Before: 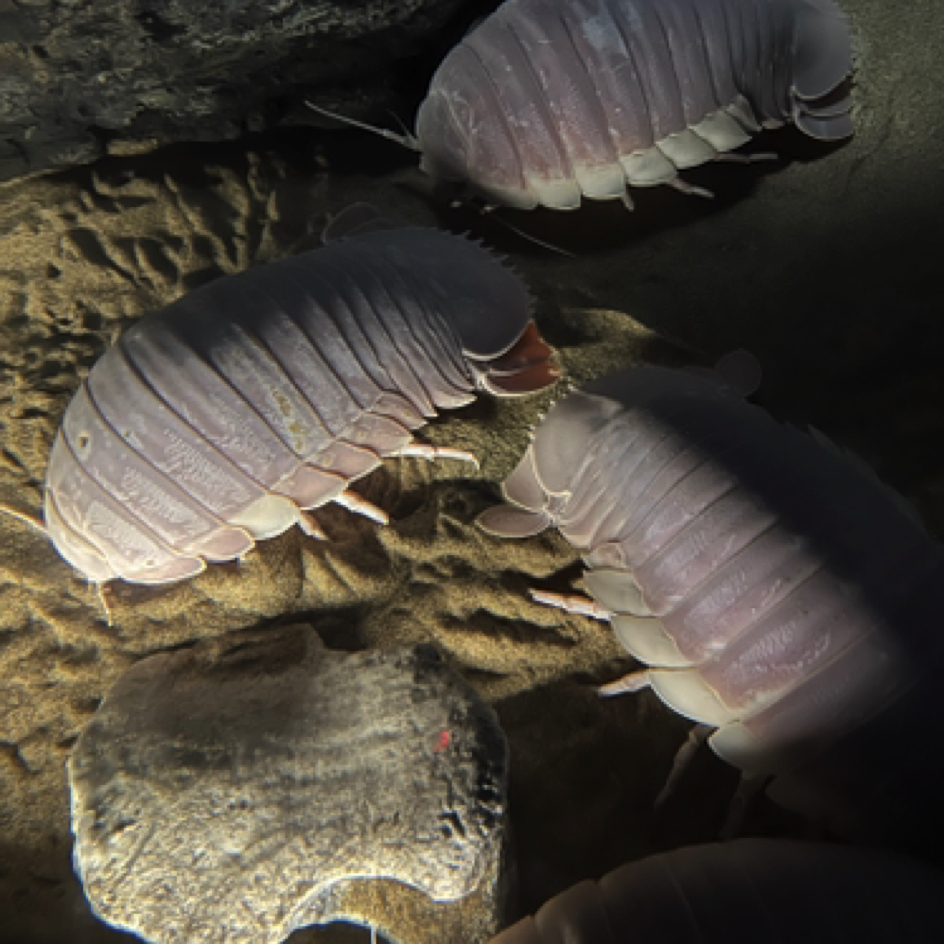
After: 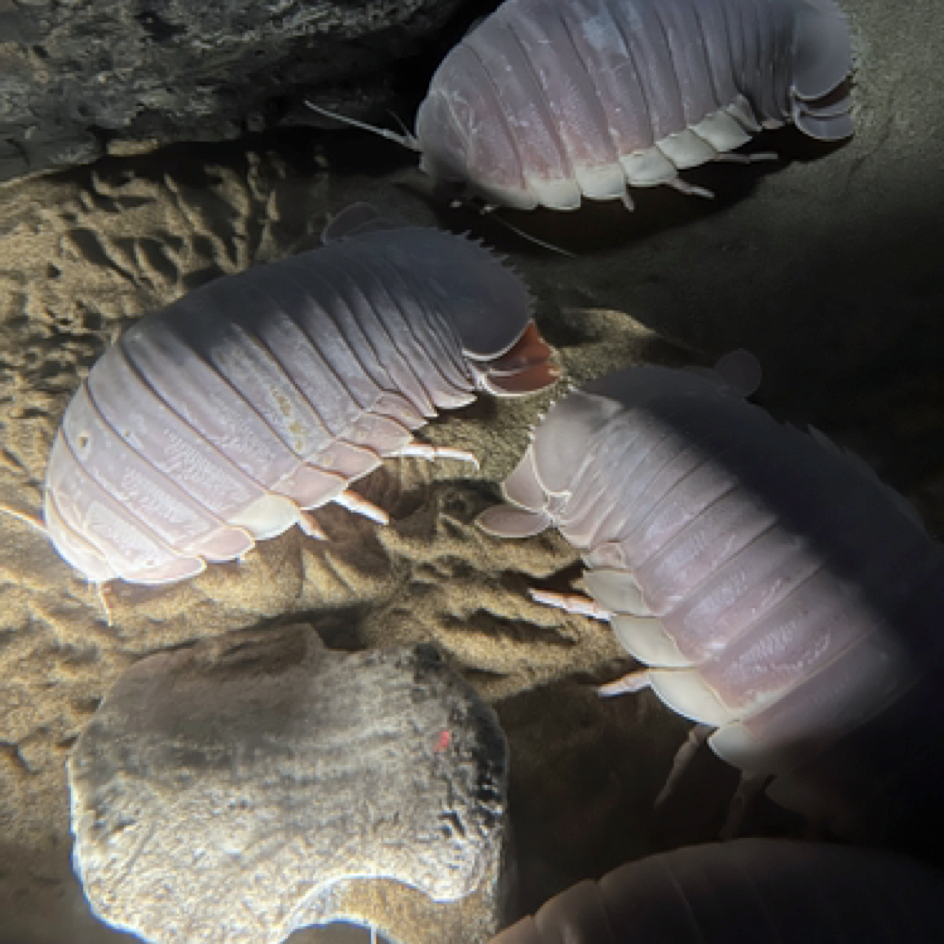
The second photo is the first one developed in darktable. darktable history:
color correction: highlights a* -0.772, highlights b* -8.92
tone equalizer: on, module defaults
bloom: on, module defaults
